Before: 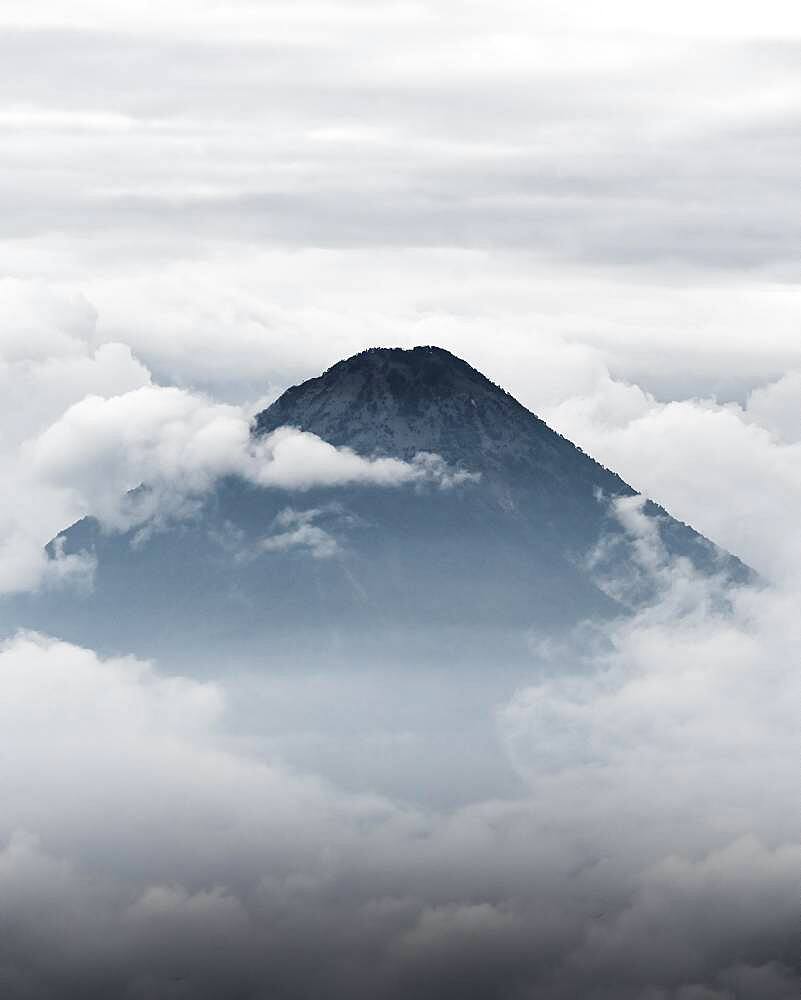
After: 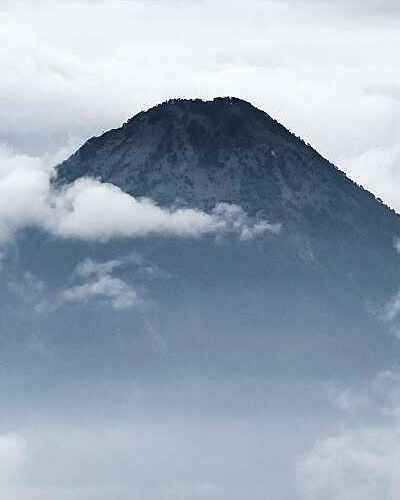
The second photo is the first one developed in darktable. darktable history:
white balance: red 0.988, blue 1.017
crop: left 25%, top 25%, right 25%, bottom 25%
